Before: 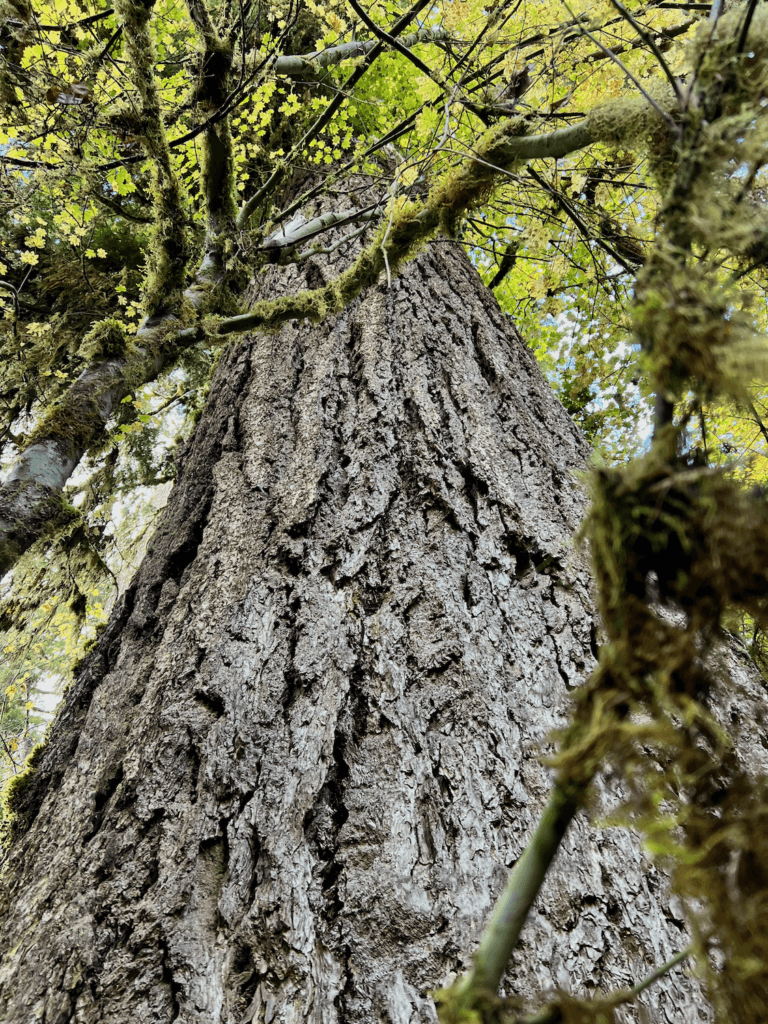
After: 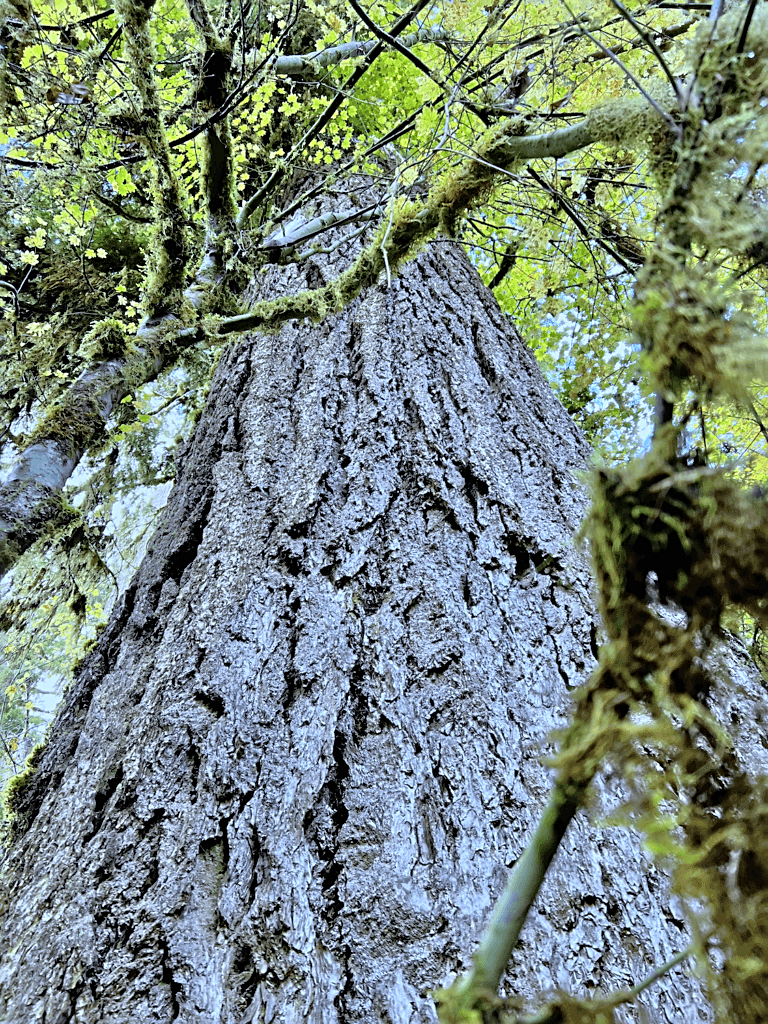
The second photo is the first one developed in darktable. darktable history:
sharpen: on, module defaults
tone equalizer: -7 EV 0.15 EV, -6 EV 0.6 EV, -5 EV 1.15 EV, -4 EV 1.33 EV, -3 EV 1.15 EV, -2 EV 0.6 EV, -1 EV 0.15 EV, mask exposure compensation -0.5 EV
white balance: red 0.871, blue 1.249
